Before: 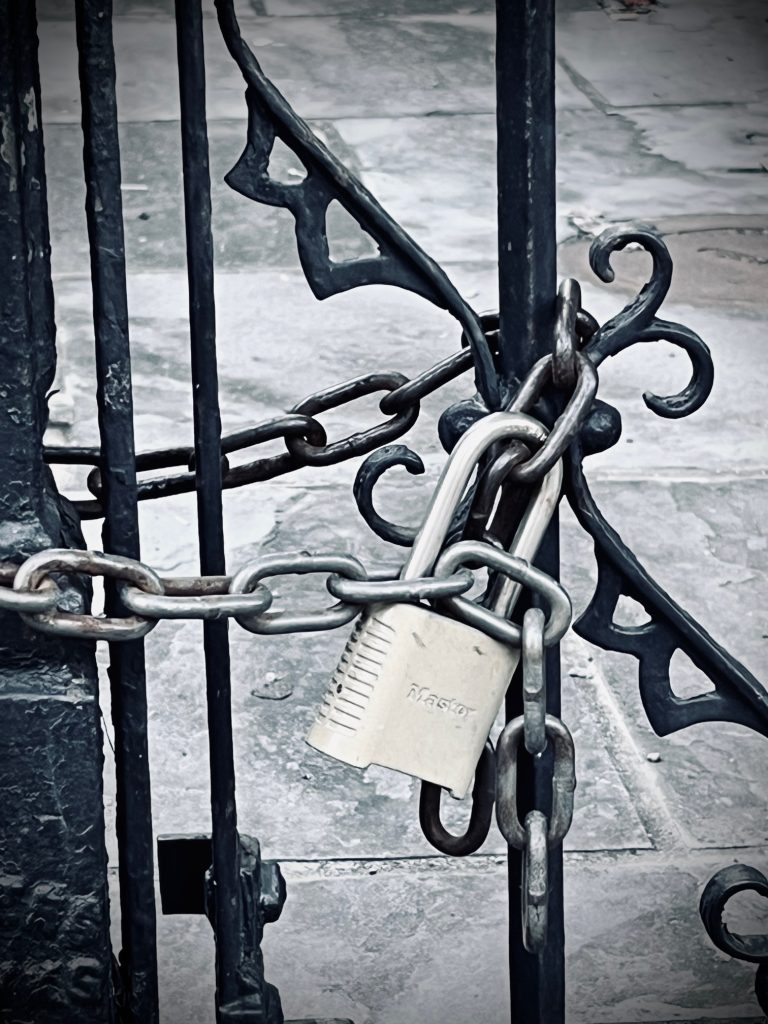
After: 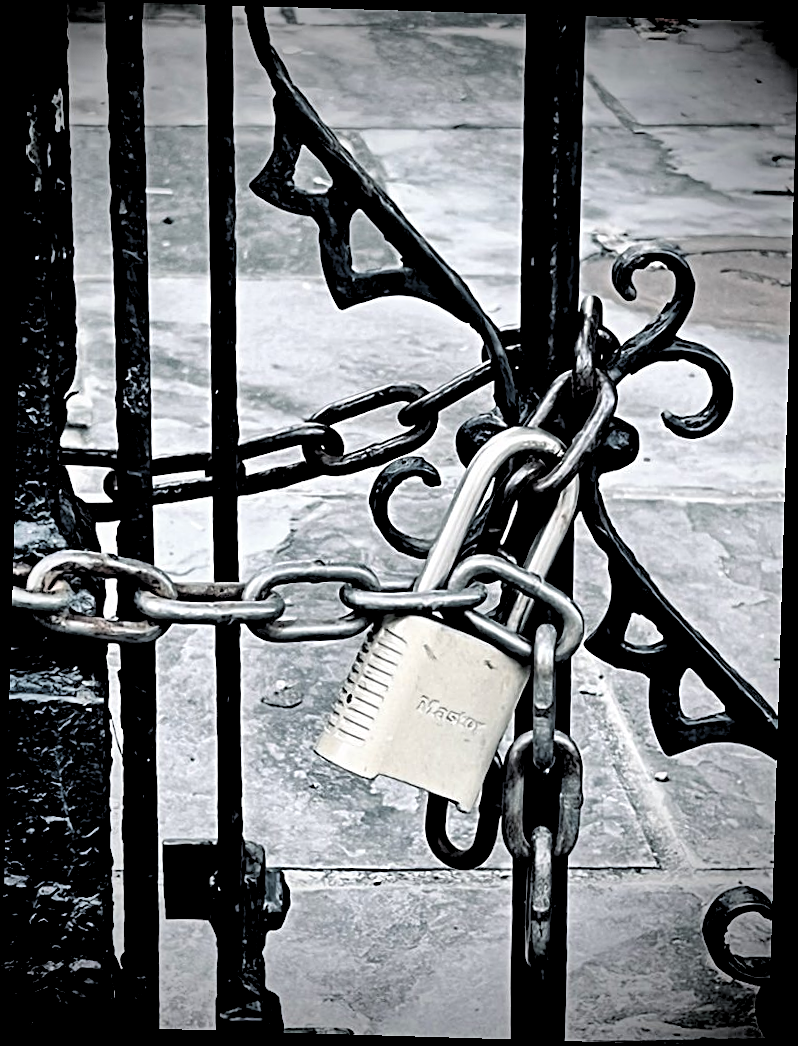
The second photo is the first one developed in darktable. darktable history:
rgb levels: levels [[0.034, 0.472, 0.904], [0, 0.5, 1], [0, 0.5, 1]]
rotate and perspective: rotation 1.72°, automatic cropping off
shadows and highlights: soften with gaussian
sharpen: on, module defaults
